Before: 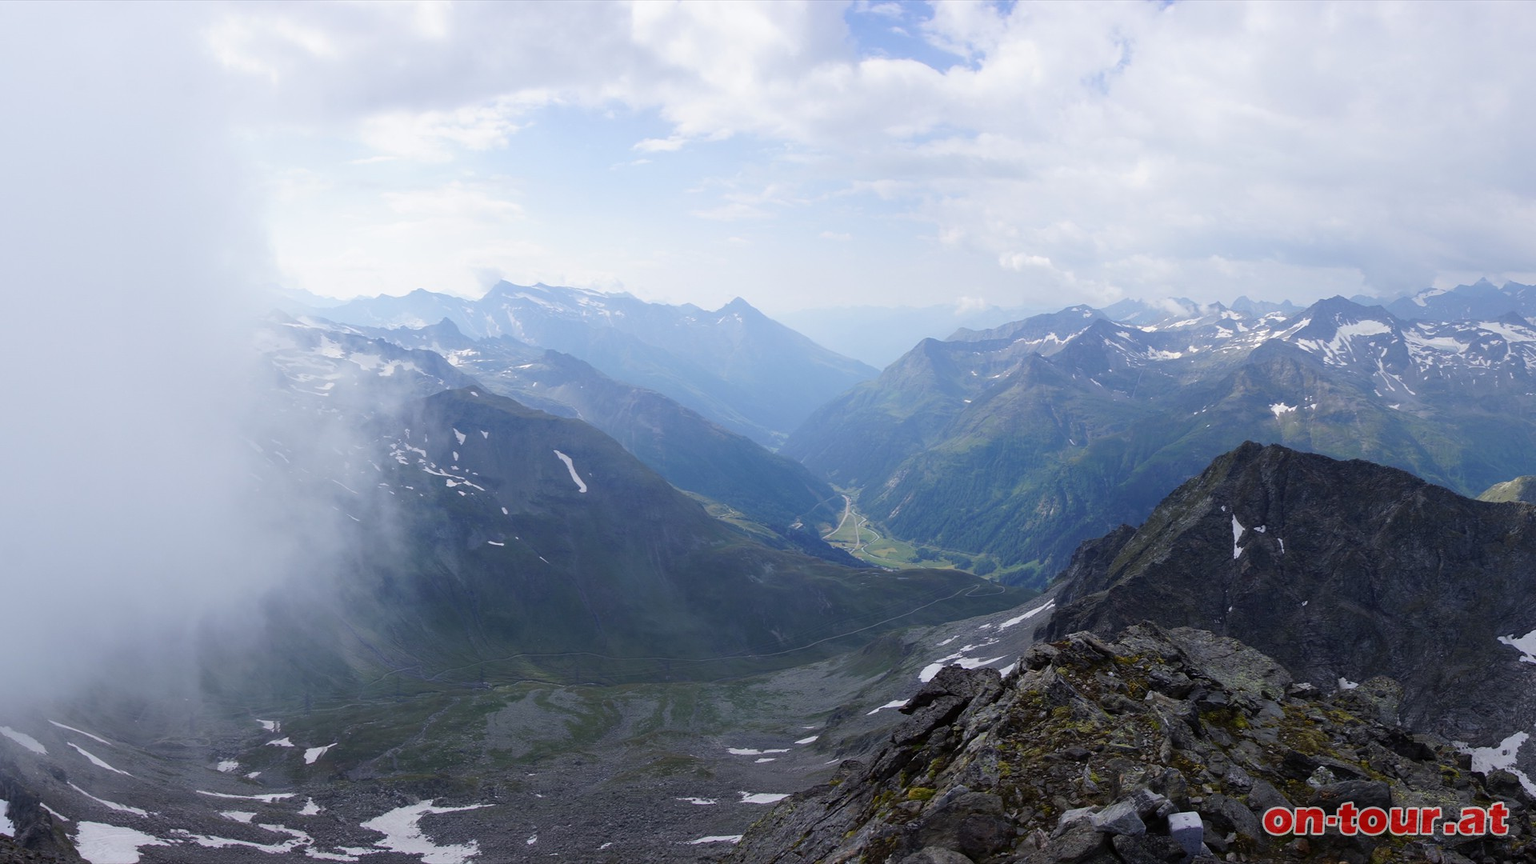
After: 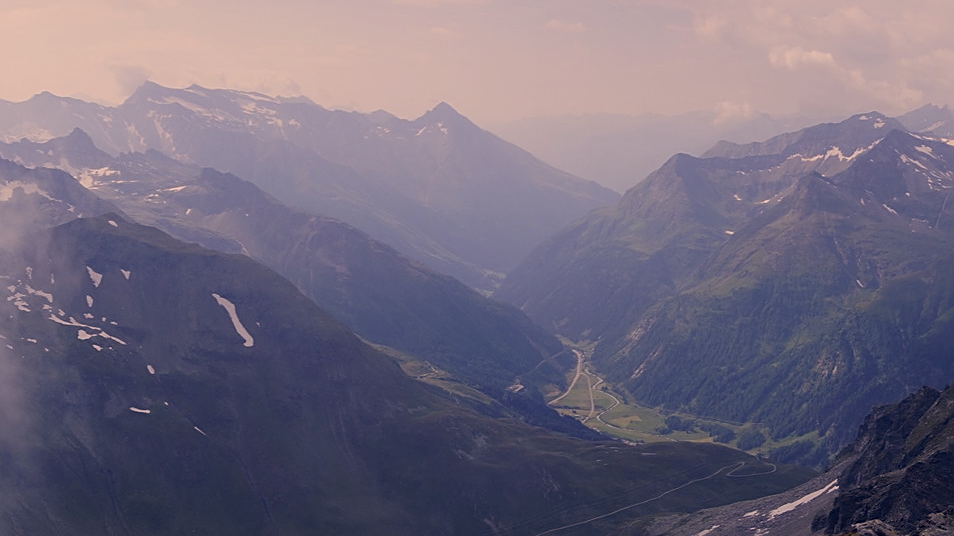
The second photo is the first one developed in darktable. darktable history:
crop: left 25.032%, top 24.965%, right 25.262%, bottom 25.365%
exposure: black level correction 0, exposure -0.717 EV, compensate highlight preservation false
sharpen: on, module defaults
color correction: highlights a* 19.78, highlights b* 28.1, shadows a* 3.43, shadows b* -18.05, saturation 0.722
color balance rgb: perceptual saturation grading › global saturation 16.426%, global vibrance 14.801%
